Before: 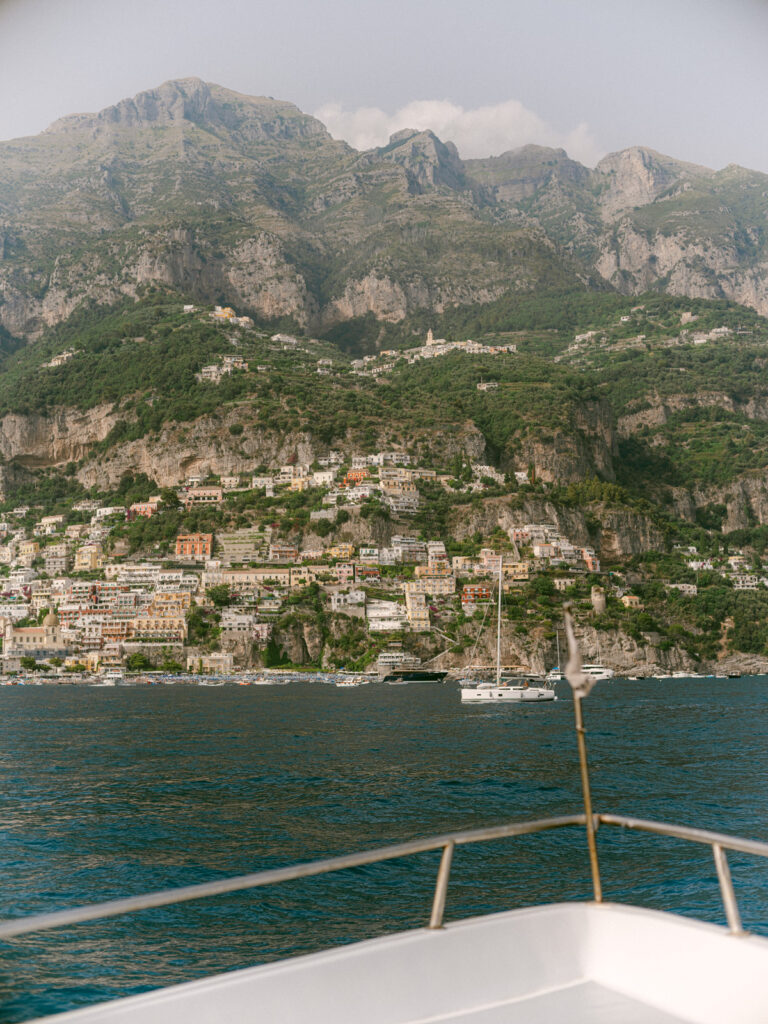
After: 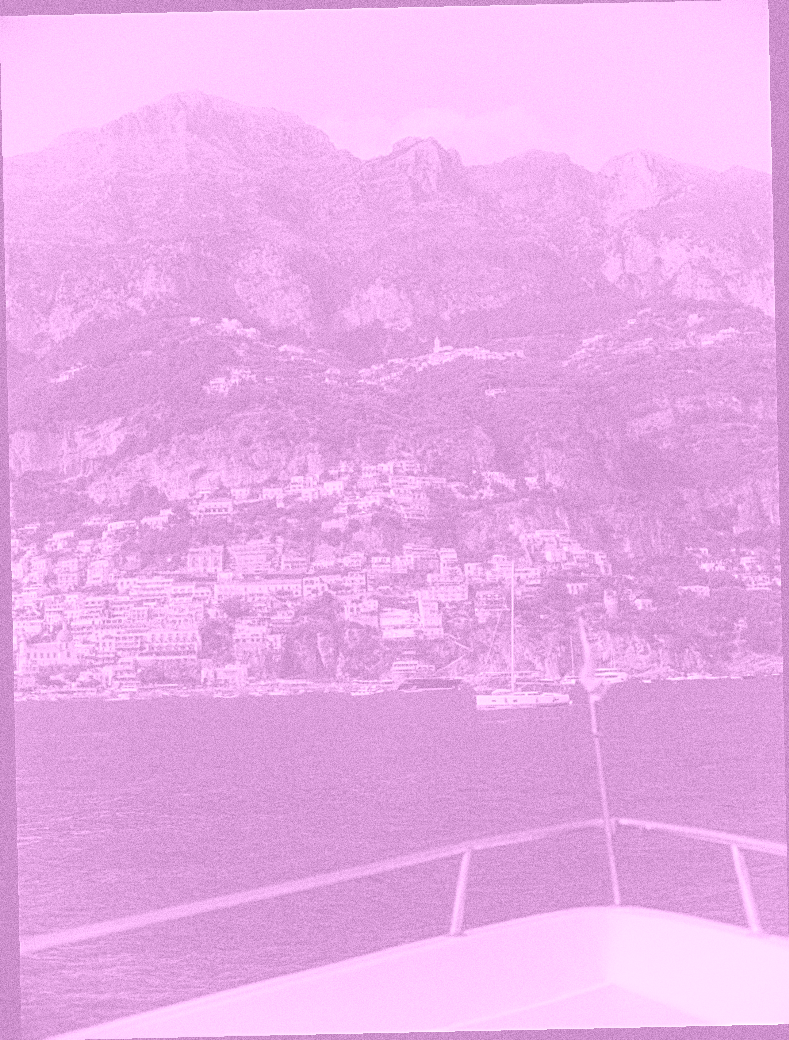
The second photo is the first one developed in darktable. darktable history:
contrast brightness saturation: brightness -0.25, saturation 0.2
rotate and perspective: rotation -1.24°, automatic cropping off
colorize: hue 331.2°, saturation 69%, source mix 30.28%, lightness 69.02%, version 1
sharpen: on, module defaults
grain: coarseness 0.09 ISO, strength 40%
